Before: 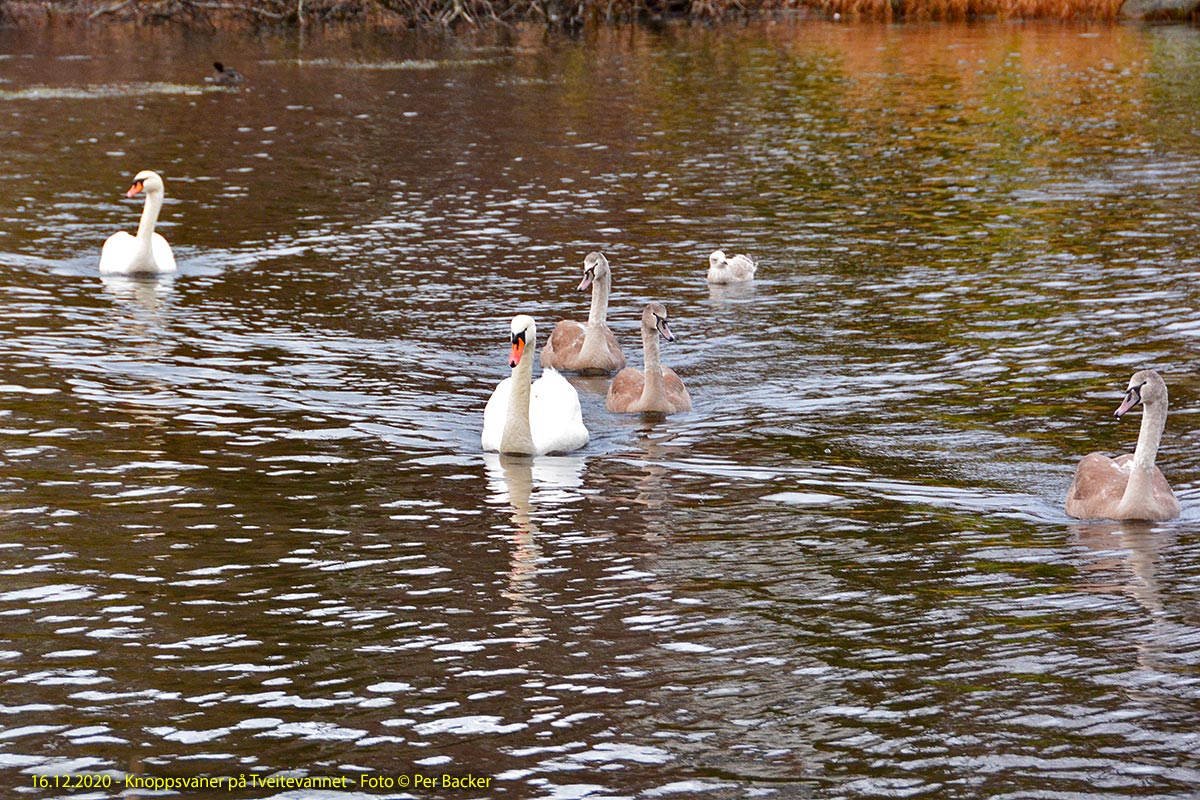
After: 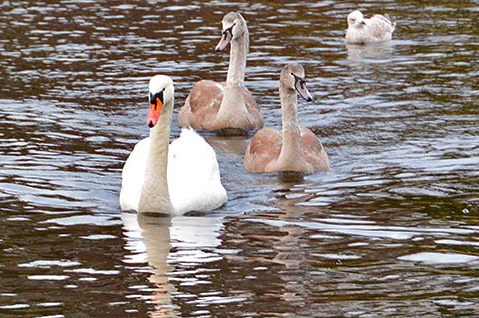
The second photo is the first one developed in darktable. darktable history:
crop: left 30.207%, top 30.036%, right 29.869%, bottom 30.173%
